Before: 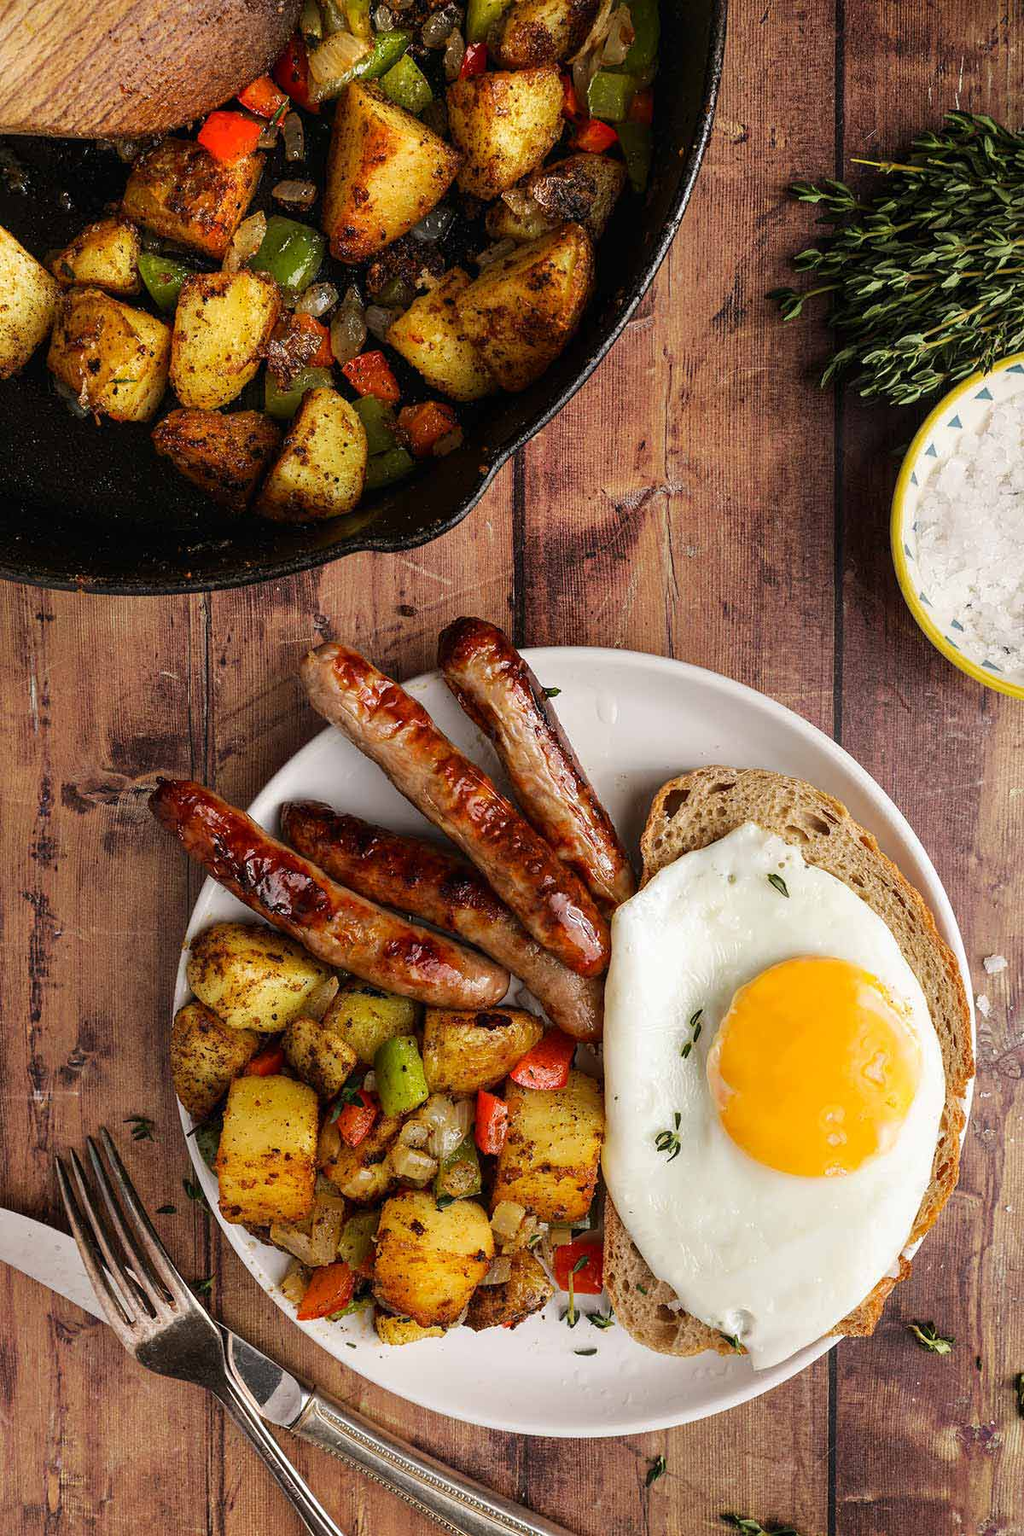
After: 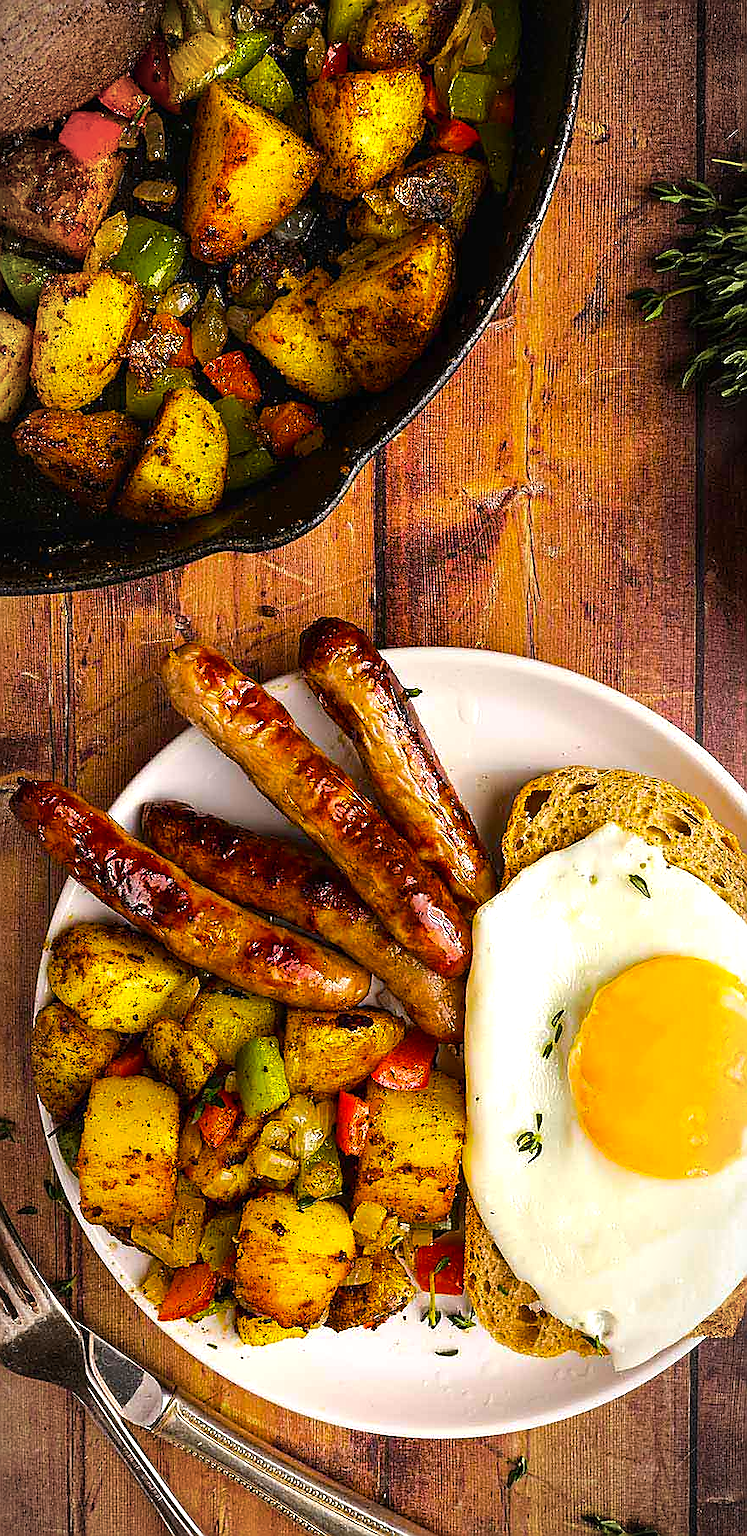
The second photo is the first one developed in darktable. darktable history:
crop: left 13.619%, right 13.311%
color balance rgb: linear chroma grading › shadows -7.662%, linear chroma grading › global chroma 9.752%, perceptual saturation grading › global saturation 24.961%, perceptual brilliance grading › global brilliance 12.52%, global vibrance 50.735%
vignetting: fall-off start 87.29%, automatic ratio true
sharpen: radius 1.349, amount 1.259, threshold 0.684
